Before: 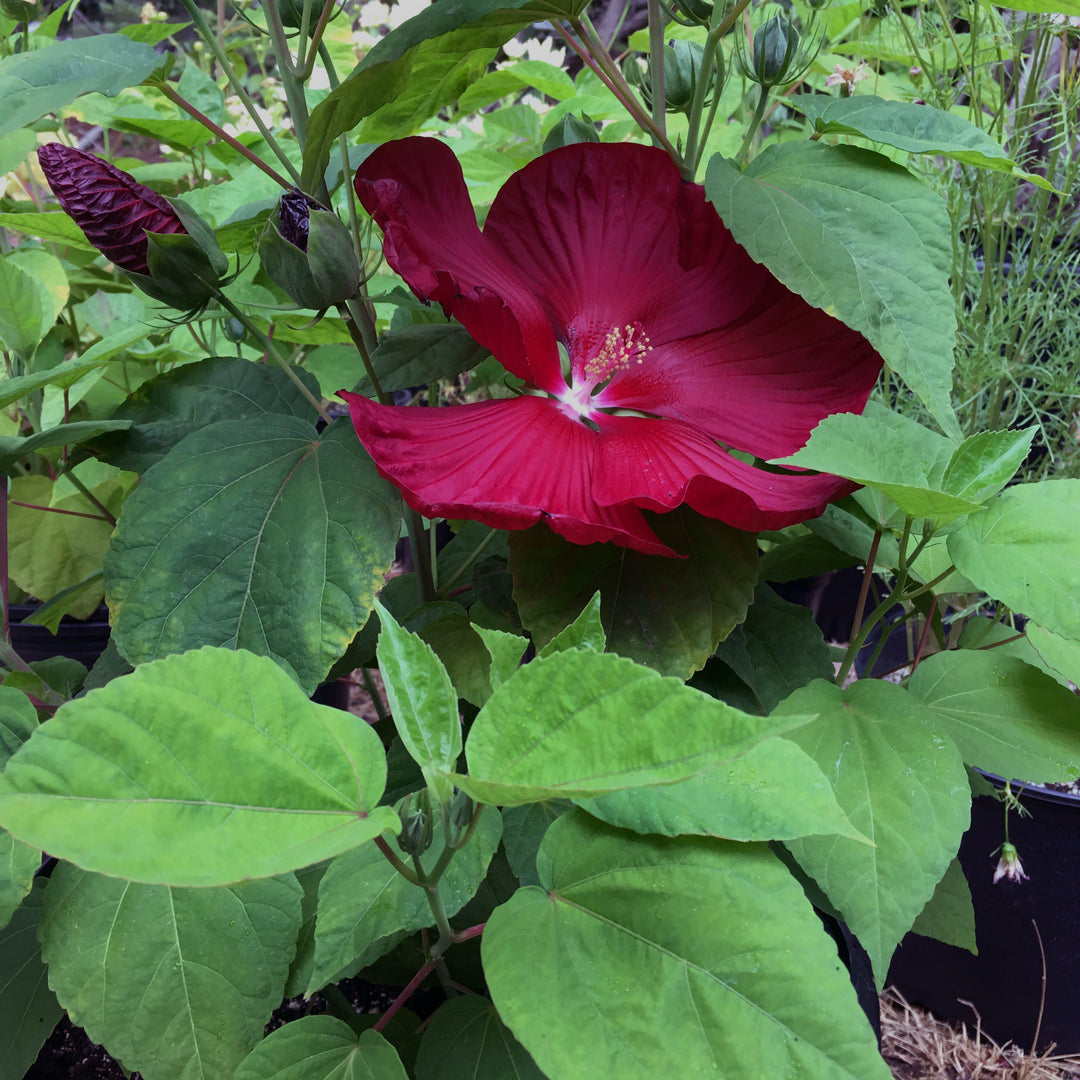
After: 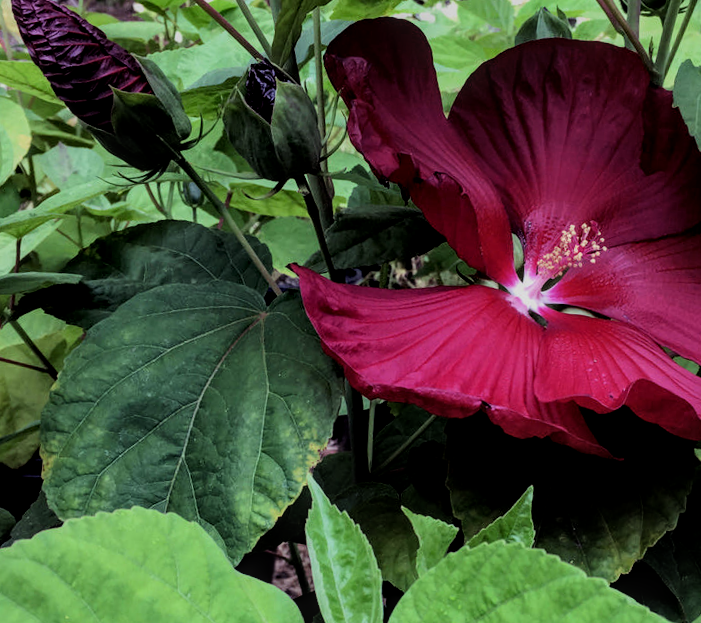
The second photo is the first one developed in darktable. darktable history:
crop and rotate: angle -4.99°, left 2.122%, top 6.945%, right 27.566%, bottom 30.519%
local contrast: on, module defaults
filmic rgb: black relative exposure -5 EV, hardness 2.88, contrast 1.4, highlights saturation mix -20%
